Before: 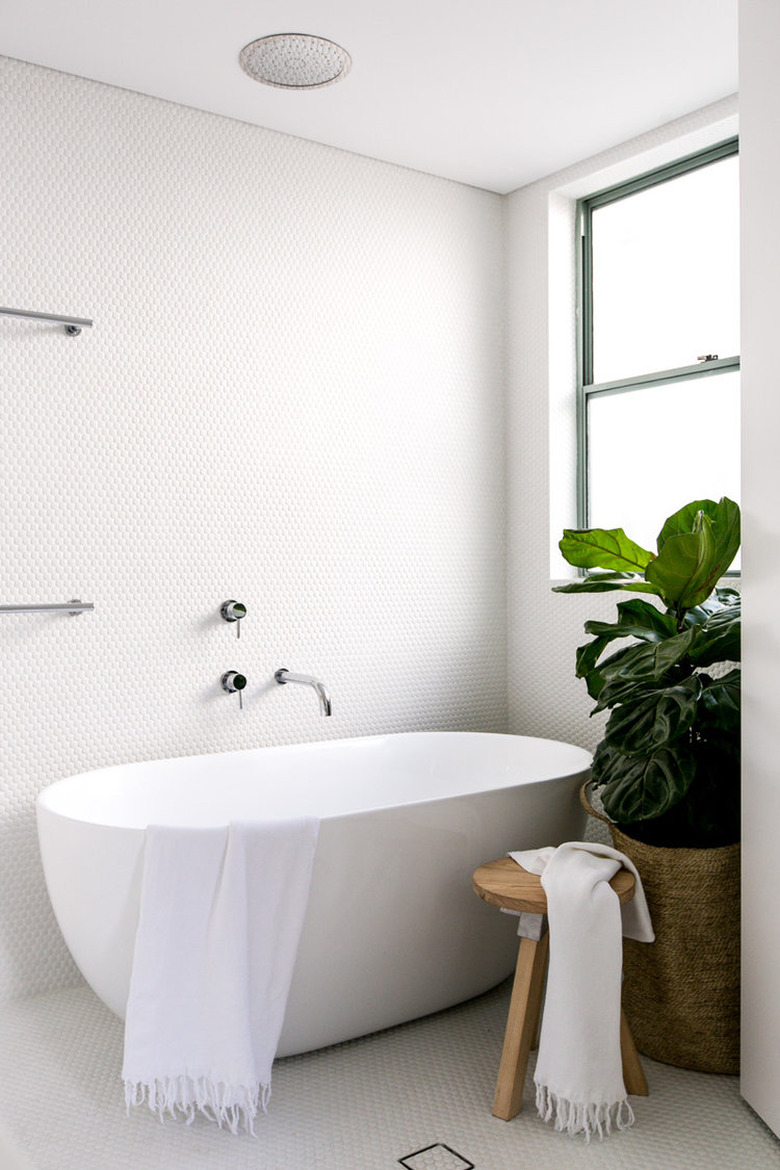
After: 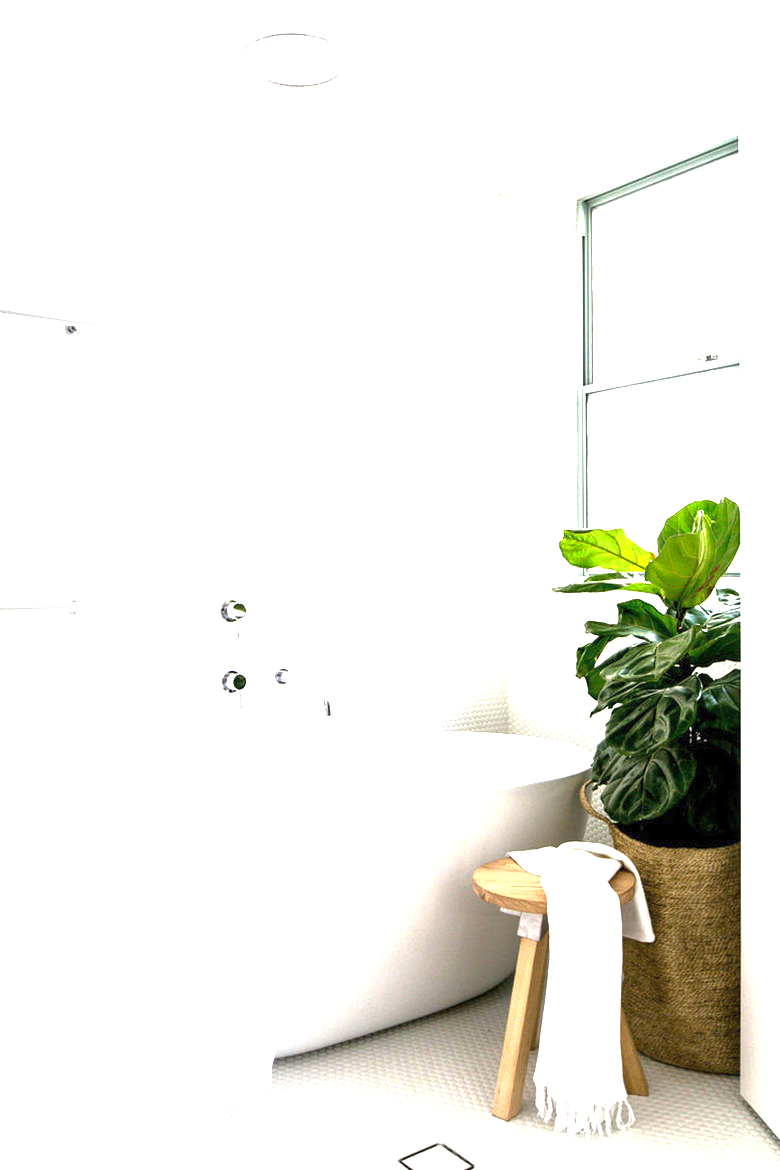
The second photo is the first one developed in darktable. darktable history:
shadows and highlights: shadows 25.31, highlights -24.01
exposure: exposure 2.034 EV, compensate exposure bias true, compensate highlight preservation false
